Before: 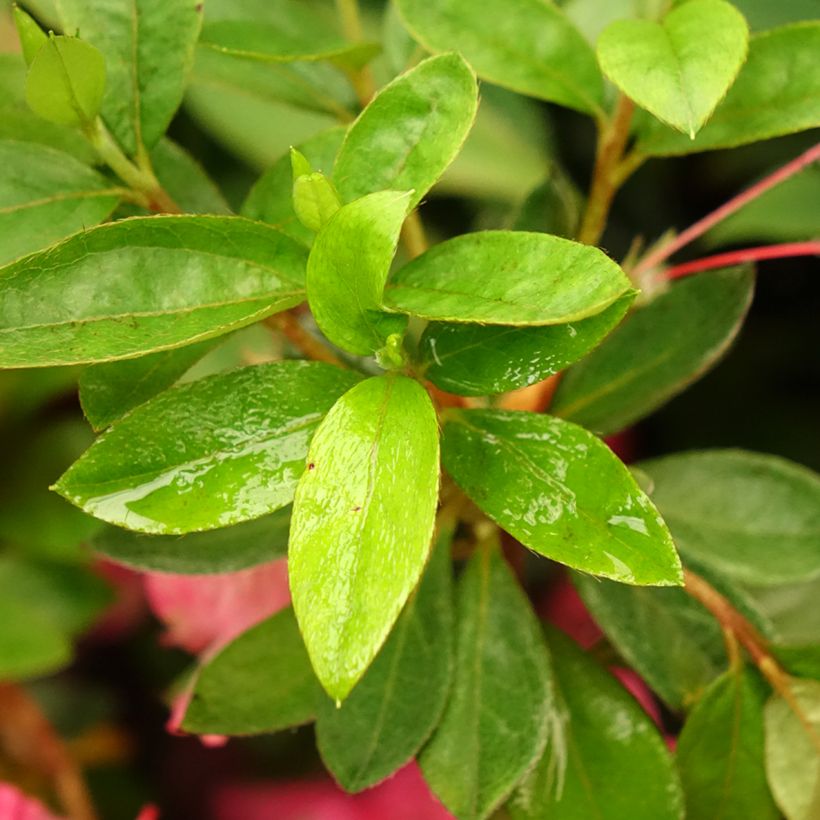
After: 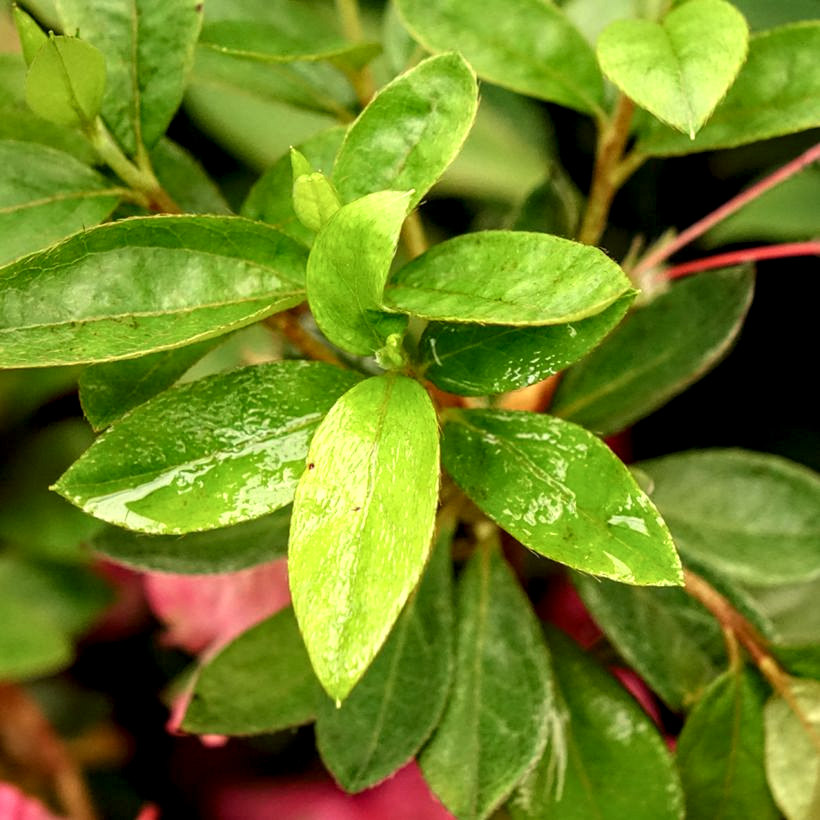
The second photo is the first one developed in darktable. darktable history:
local contrast: highlights 60%, shadows 60%, detail 160%
